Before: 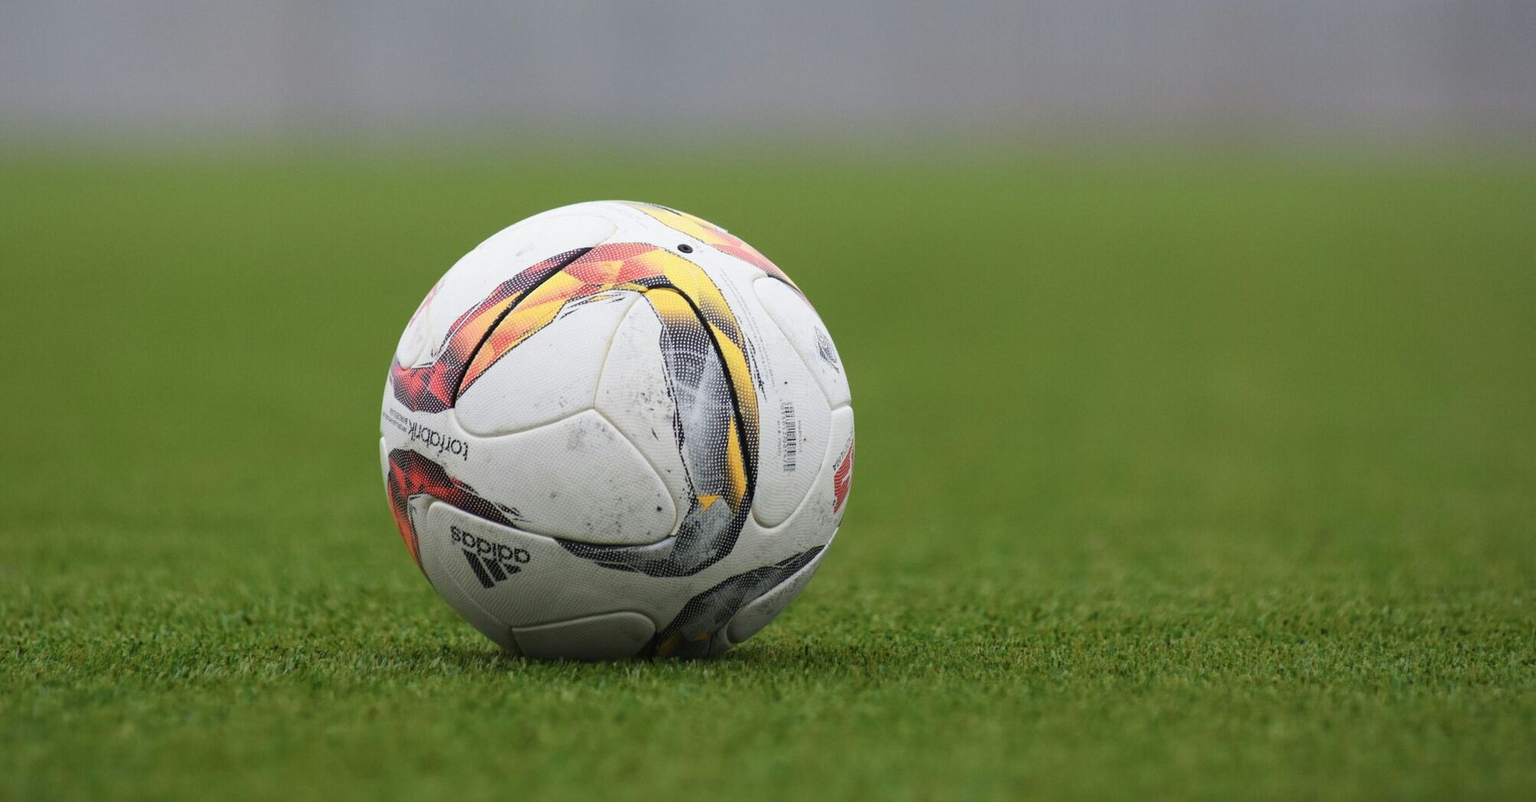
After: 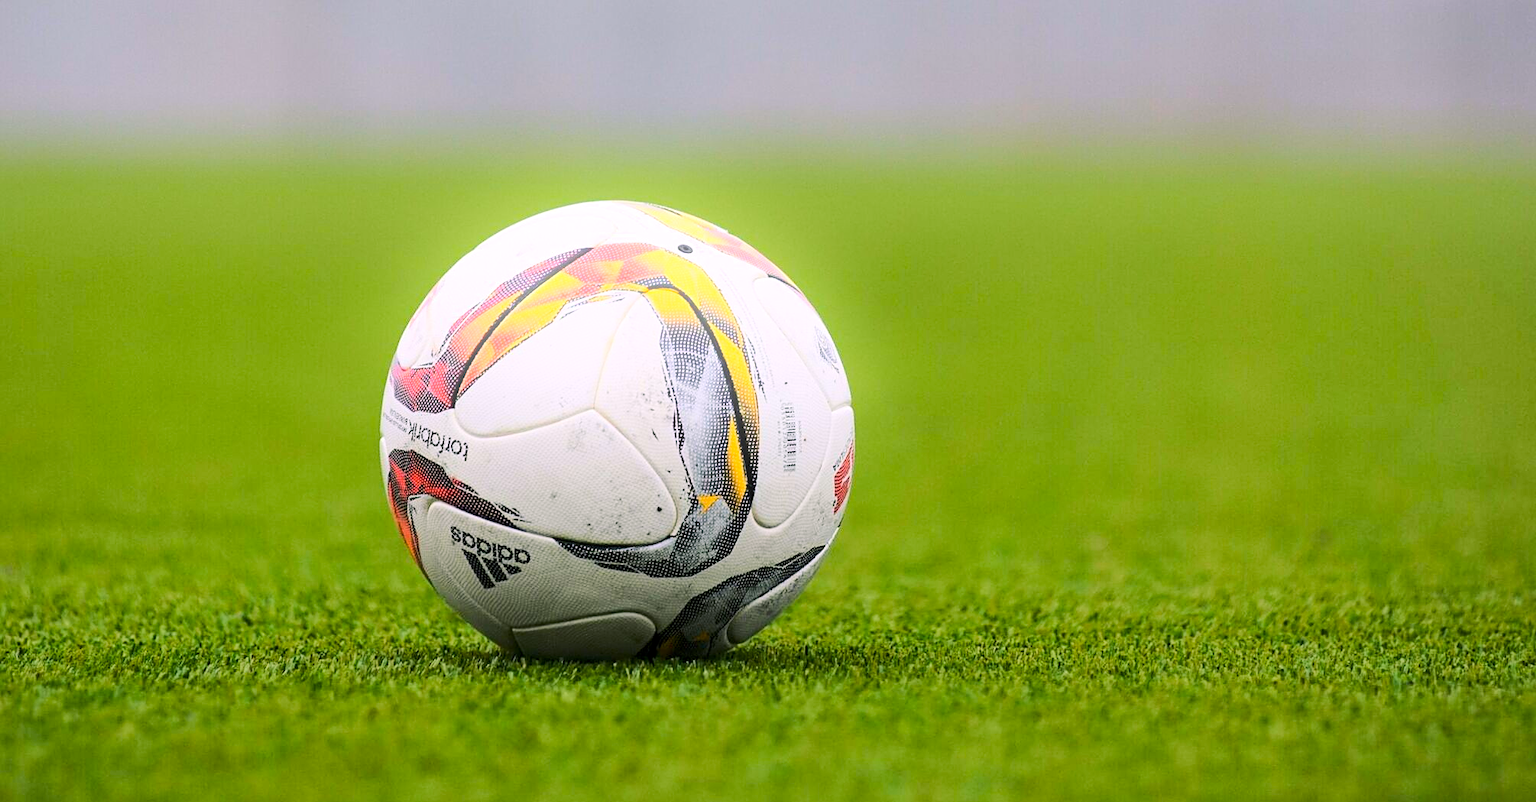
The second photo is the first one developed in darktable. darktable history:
exposure: exposure 0.2 EV, compensate highlight preservation false
color balance rgb: shadows lift › chroma 2%, shadows lift › hue 217.2°, power › chroma 0.25%, power › hue 60°, highlights gain › chroma 1.5%, highlights gain › hue 309.6°, global offset › luminance -0.5%, perceptual saturation grading › global saturation 15%, global vibrance 20%
bloom: size 15%, threshold 97%, strength 7%
rgb curve: curves: ch0 [(0, 0) (0.284, 0.292) (0.505, 0.644) (1, 1)]; ch1 [(0, 0) (0.284, 0.292) (0.505, 0.644) (1, 1)]; ch2 [(0, 0) (0.284, 0.292) (0.505, 0.644) (1, 1)], compensate middle gray true
sharpen: on, module defaults
white balance: emerald 1
